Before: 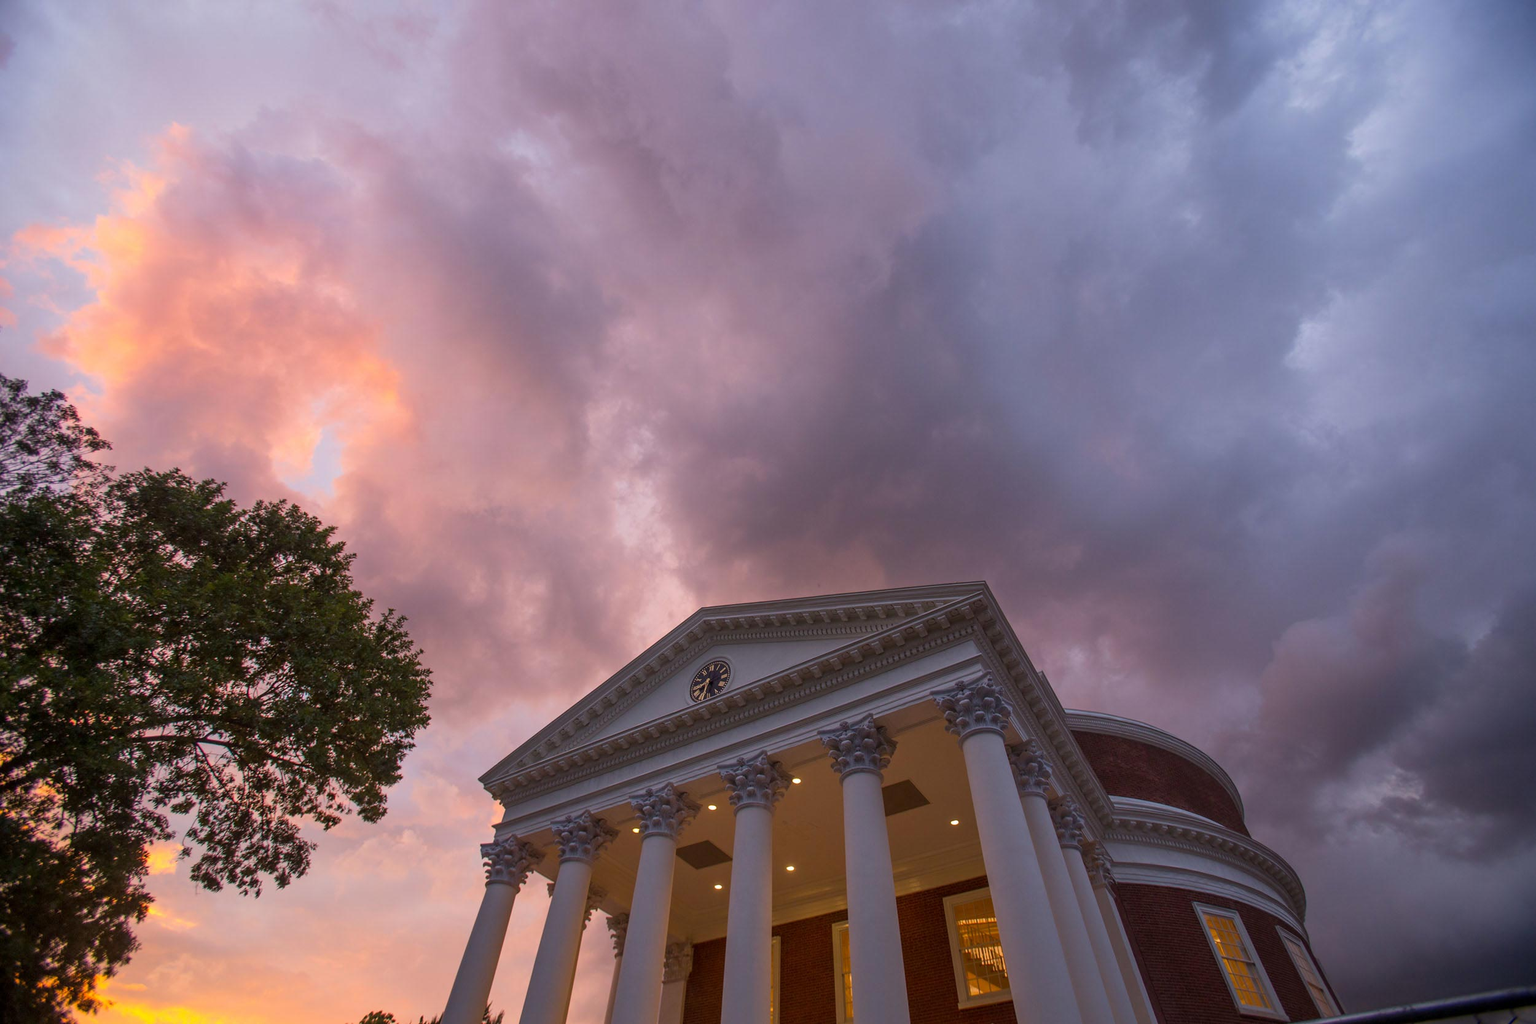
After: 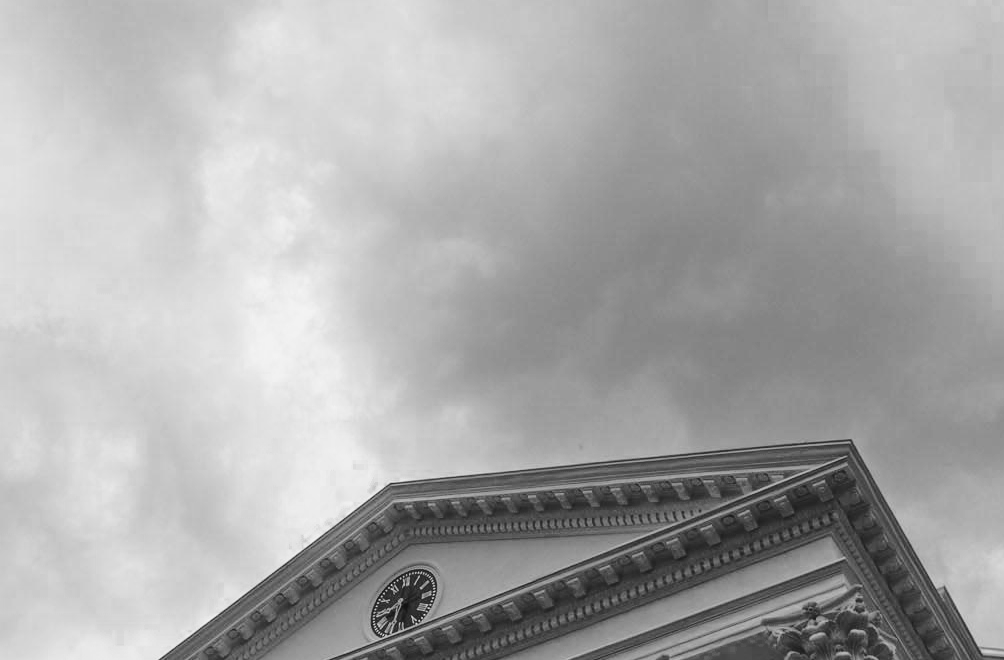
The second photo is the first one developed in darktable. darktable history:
color zones: curves: ch0 [(0.002, 0.589) (0.107, 0.484) (0.146, 0.249) (0.217, 0.352) (0.309, 0.525) (0.39, 0.404) (0.455, 0.169) (0.597, 0.055) (0.724, 0.212) (0.775, 0.691) (0.869, 0.571) (1, 0.587)]; ch1 [(0, 0) (0.143, 0) (0.286, 0) (0.429, 0) (0.571, 0) (0.714, 0) (0.857, 0)]
crop: left 30.106%, top 30.375%, right 29.698%, bottom 29.989%
base curve: curves: ch0 [(0, 0) (0.032, 0.037) (0.105, 0.228) (0.435, 0.76) (0.856, 0.983) (1, 1)], preserve colors none
color balance rgb: highlights gain › chroma 3.327%, highlights gain › hue 56.39°, global offset › luminance 0.481%, global offset › hue 60.39°, perceptual saturation grading › global saturation 1.223%, perceptual saturation grading › highlights -1.117%, perceptual saturation grading › mid-tones 3.971%, perceptual saturation grading › shadows 7.044%
